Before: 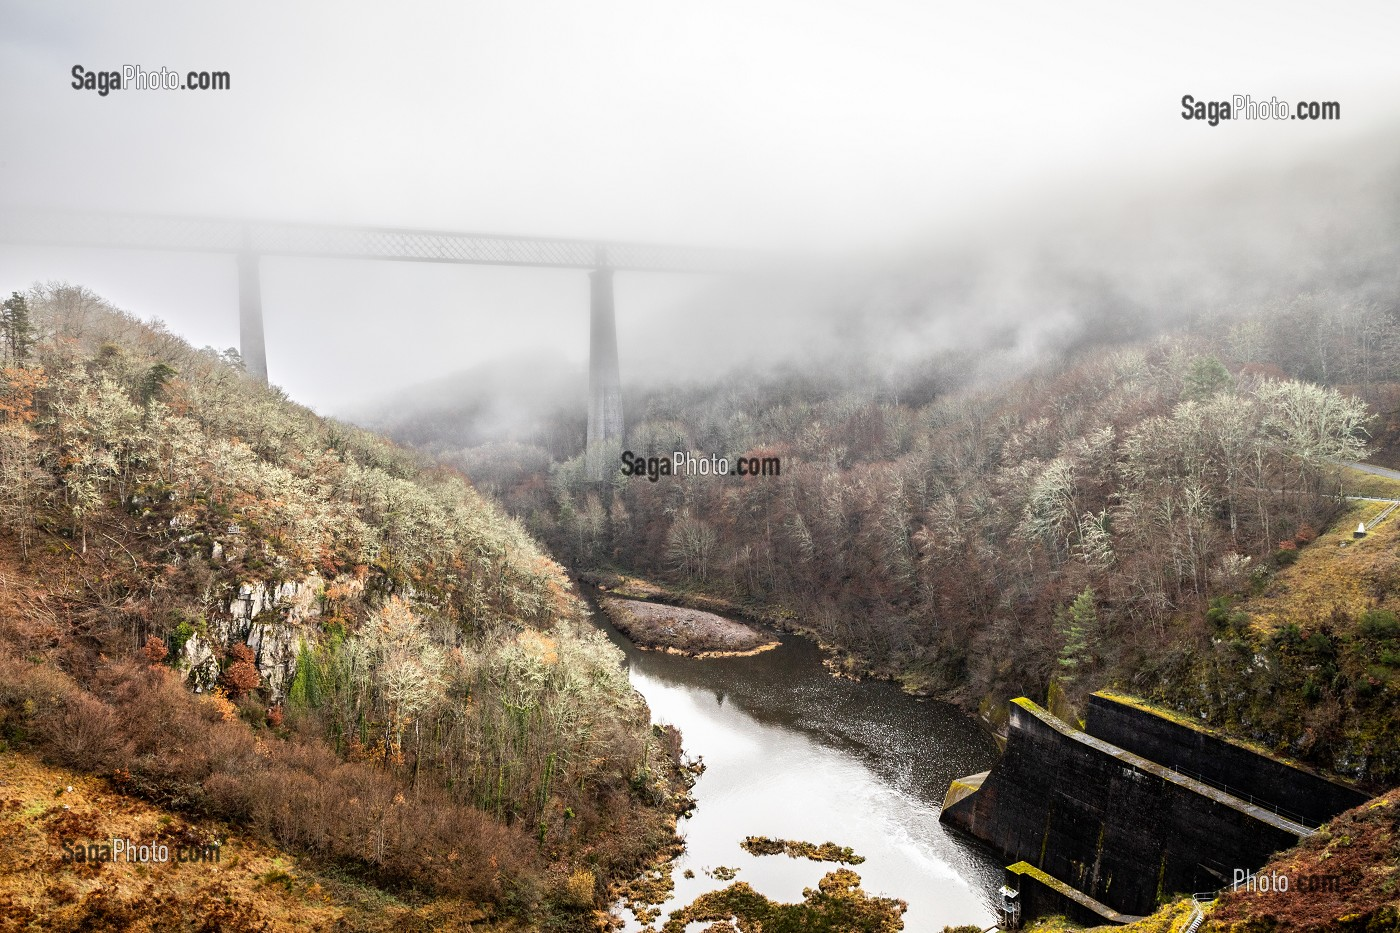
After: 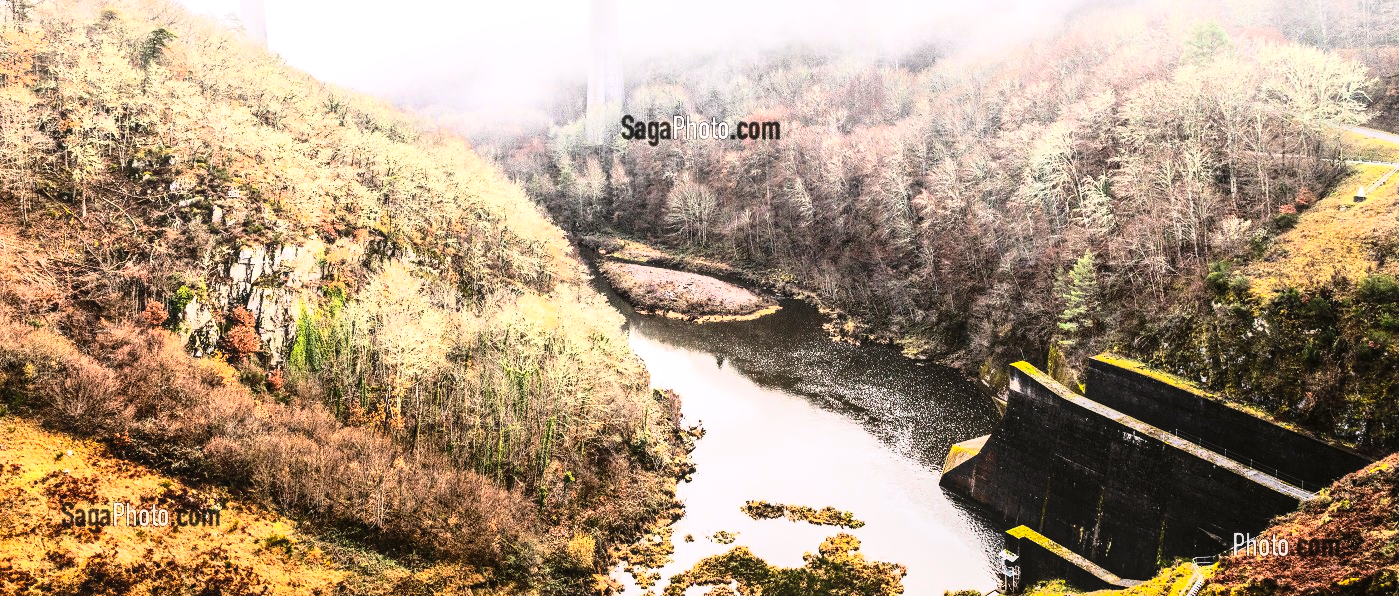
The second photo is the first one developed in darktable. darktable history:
contrast brightness saturation: contrast 0.195, brightness 0.153, saturation 0.138
tone equalizer: -8 EV -0.779 EV, -7 EV -0.7 EV, -6 EV -0.599 EV, -5 EV -0.408 EV, -3 EV 0.377 EV, -2 EV 0.6 EV, -1 EV 0.681 EV, +0 EV 0.76 EV, edges refinement/feathering 500, mask exposure compensation -1.57 EV, preserve details no
color correction: highlights a* 3.01, highlights b* -1.06, shadows a* -0.116, shadows b* 2.42, saturation 0.98
crop and rotate: top 36.043%
local contrast: detail 114%
base curve: curves: ch0 [(0, 0) (0.028, 0.03) (0.121, 0.232) (0.46, 0.748) (0.859, 0.968) (1, 1)]
